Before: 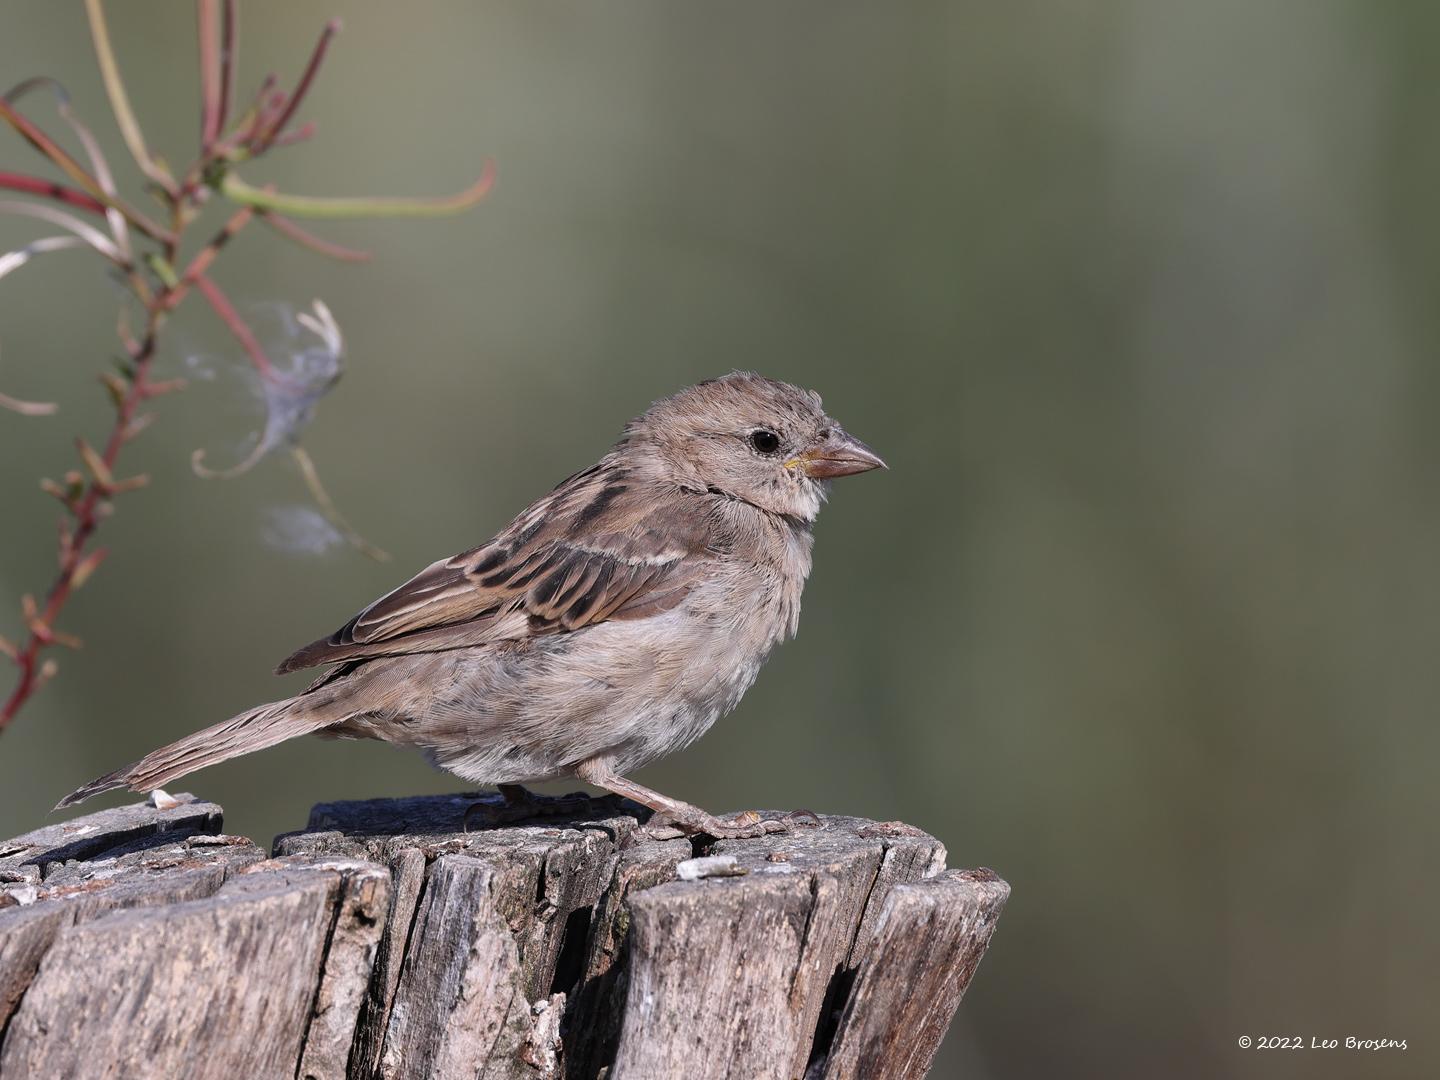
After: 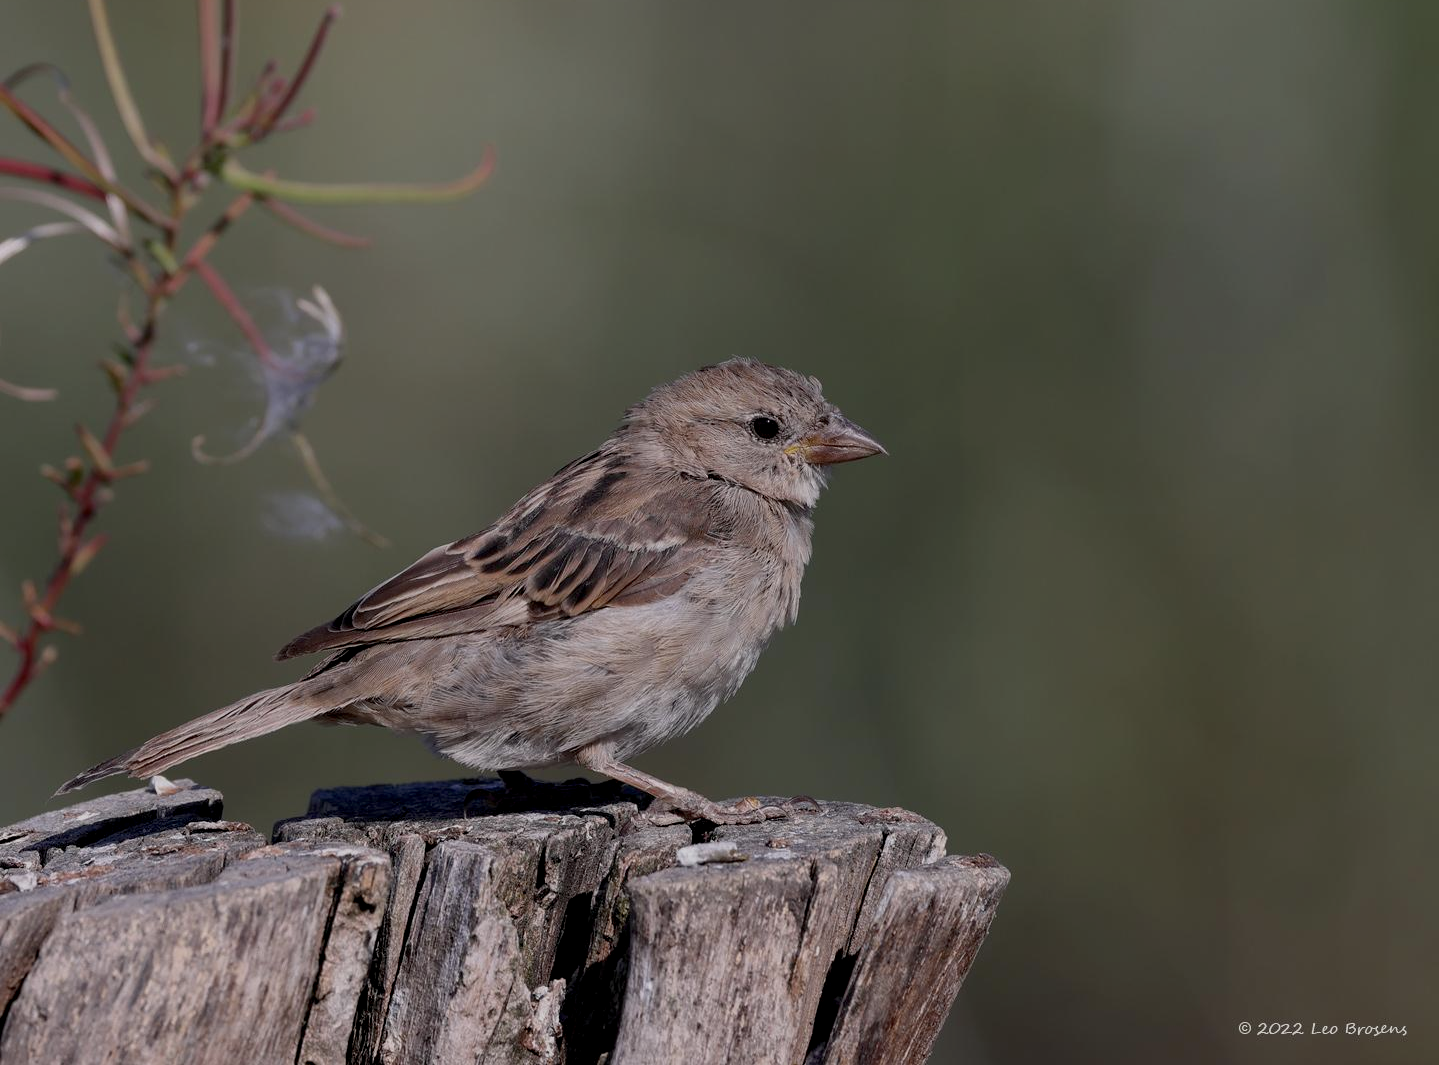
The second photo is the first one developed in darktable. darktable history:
exposure: black level correction 0.009, exposure -0.643 EV, compensate highlight preservation false
crop: top 1.329%, right 0.007%
